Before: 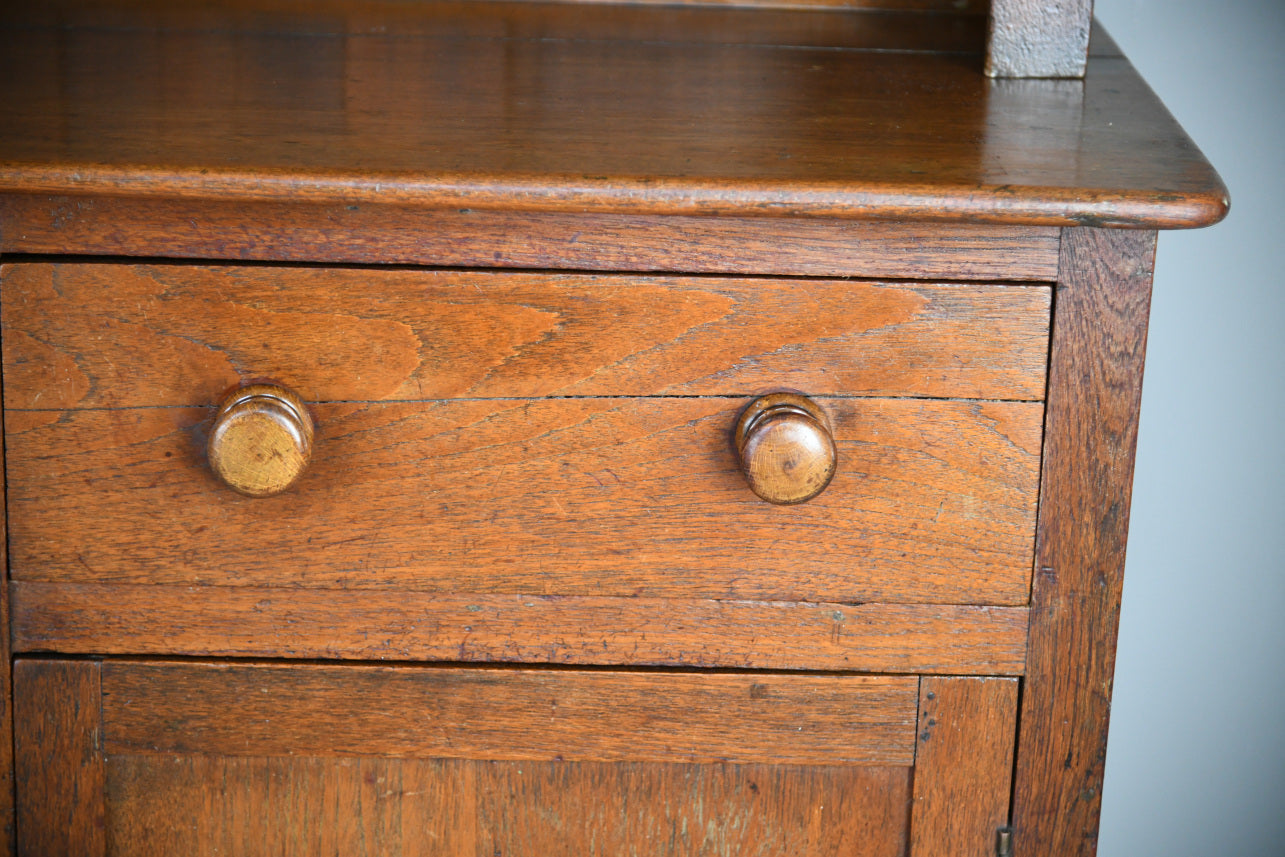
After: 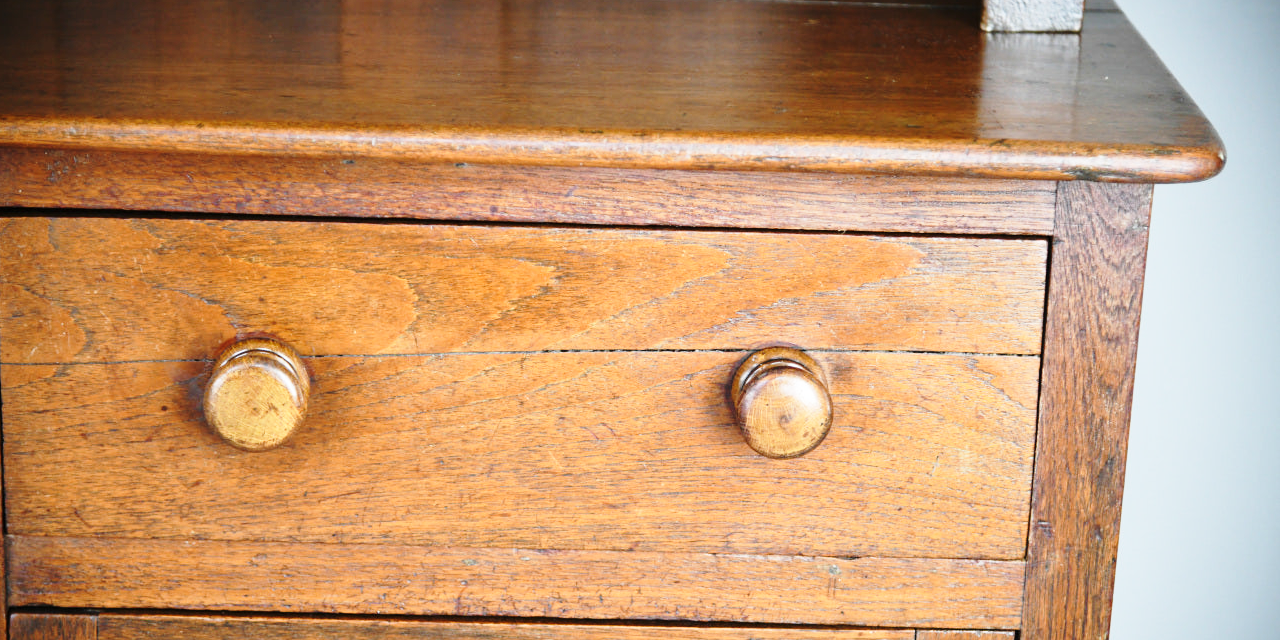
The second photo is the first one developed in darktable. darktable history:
contrast brightness saturation: saturation -0.1
base curve: curves: ch0 [(0, 0) (0.028, 0.03) (0.121, 0.232) (0.46, 0.748) (0.859, 0.968) (1, 1)], preserve colors none
crop: left 0.387%, top 5.469%, bottom 19.809%
